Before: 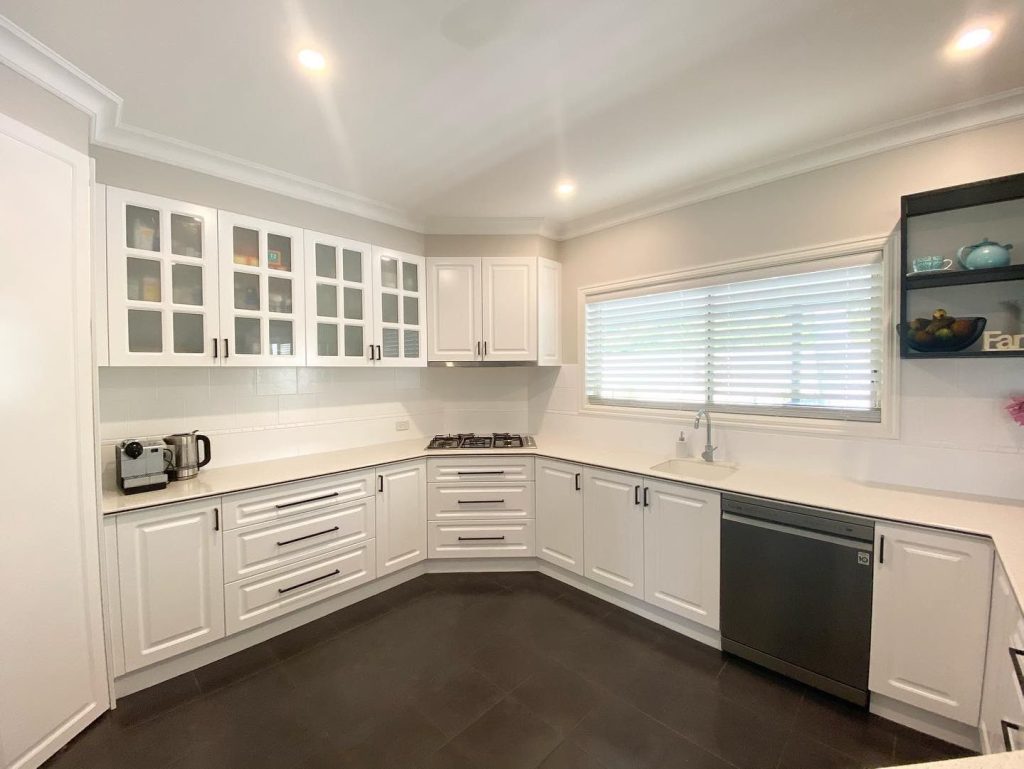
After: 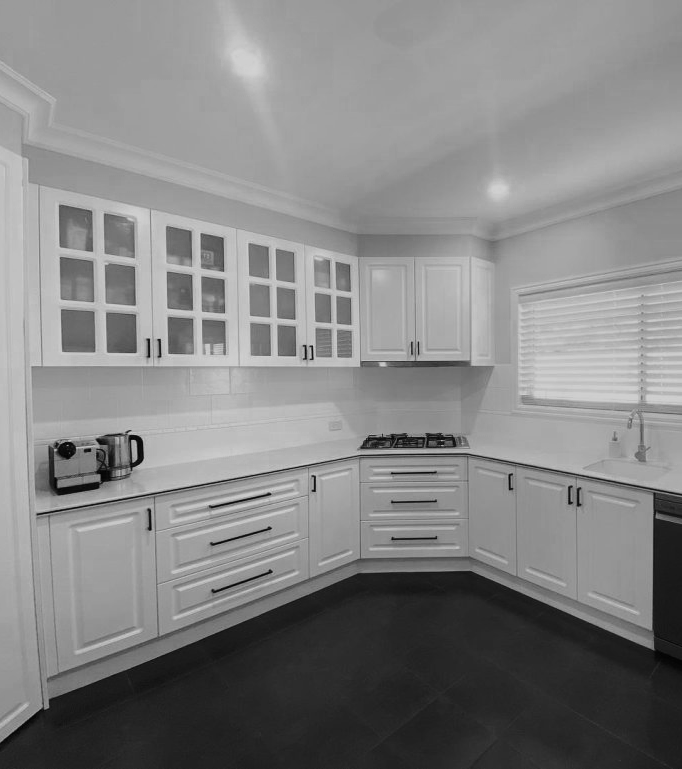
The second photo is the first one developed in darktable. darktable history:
crop and rotate: left 6.617%, right 26.717%
exposure: exposure -1 EV, compensate highlight preservation false
color zones: curves: ch0 [(0.002, 0.593) (0.143, 0.417) (0.285, 0.541) (0.455, 0.289) (0.608, 0.327) (0.727, 0.283) (0.869, 0.571) (1, 0.603)]; ch1 [(0, 0) (0.143, 0) (0.286, 0) (0.429, 0) (0.571, 0) (0.714, 0) (0.857, 0)]
tone curve: curves: ch0 [(0, 0) (0.003, 0.008) (0.011, 0.017) (0.025, 0.027) (0.044, 0.043) (0.069, 0.059) (0.1, 0.086) (0.136, 0.112) (0.177, 0.152) (0.224, 0.203) (0.277, 0.277) (0.335, 0.346) (0.399, 0.439) (0.468, 0.527) (0.543, 0.613) (0.623, 0.693) (0.709, 0.787) (0.801, 0.863) (0.898, 0.927) (1, 1)], preserve colors none
